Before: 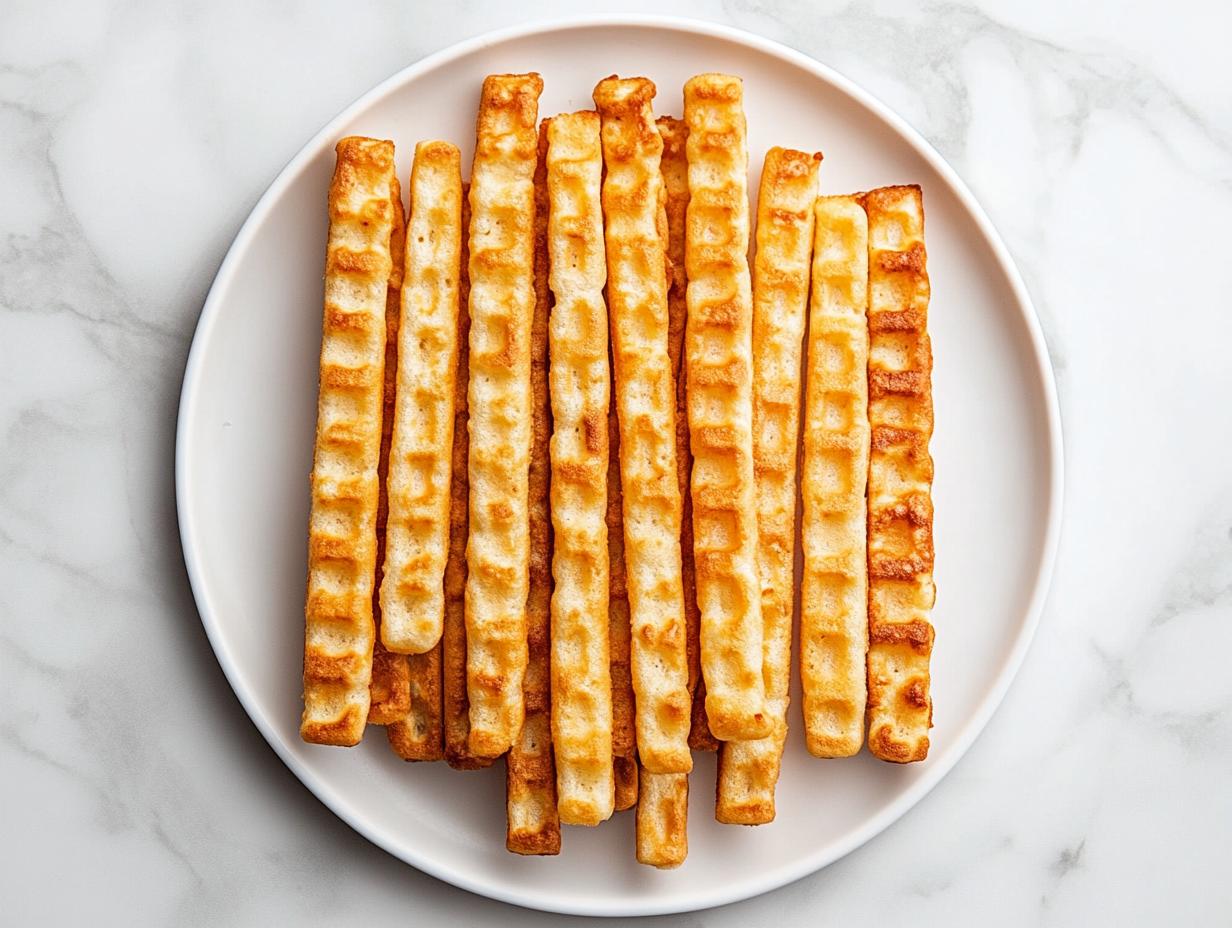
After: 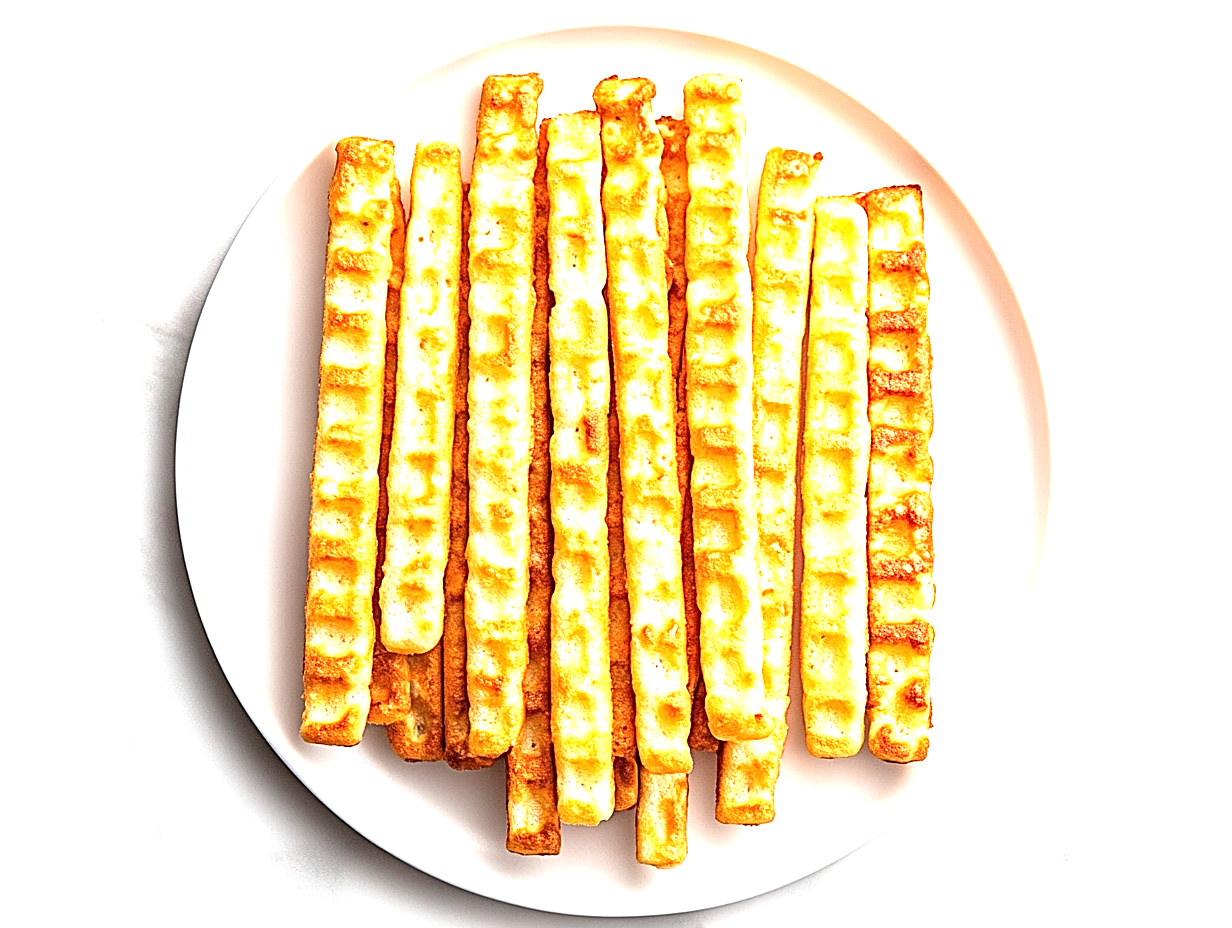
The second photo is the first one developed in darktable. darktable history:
exposure: black level correction 0, exposure 1.297 EV, compensate exposure bias true, compensate highlight preservation false
sharpen: amount 0.586
